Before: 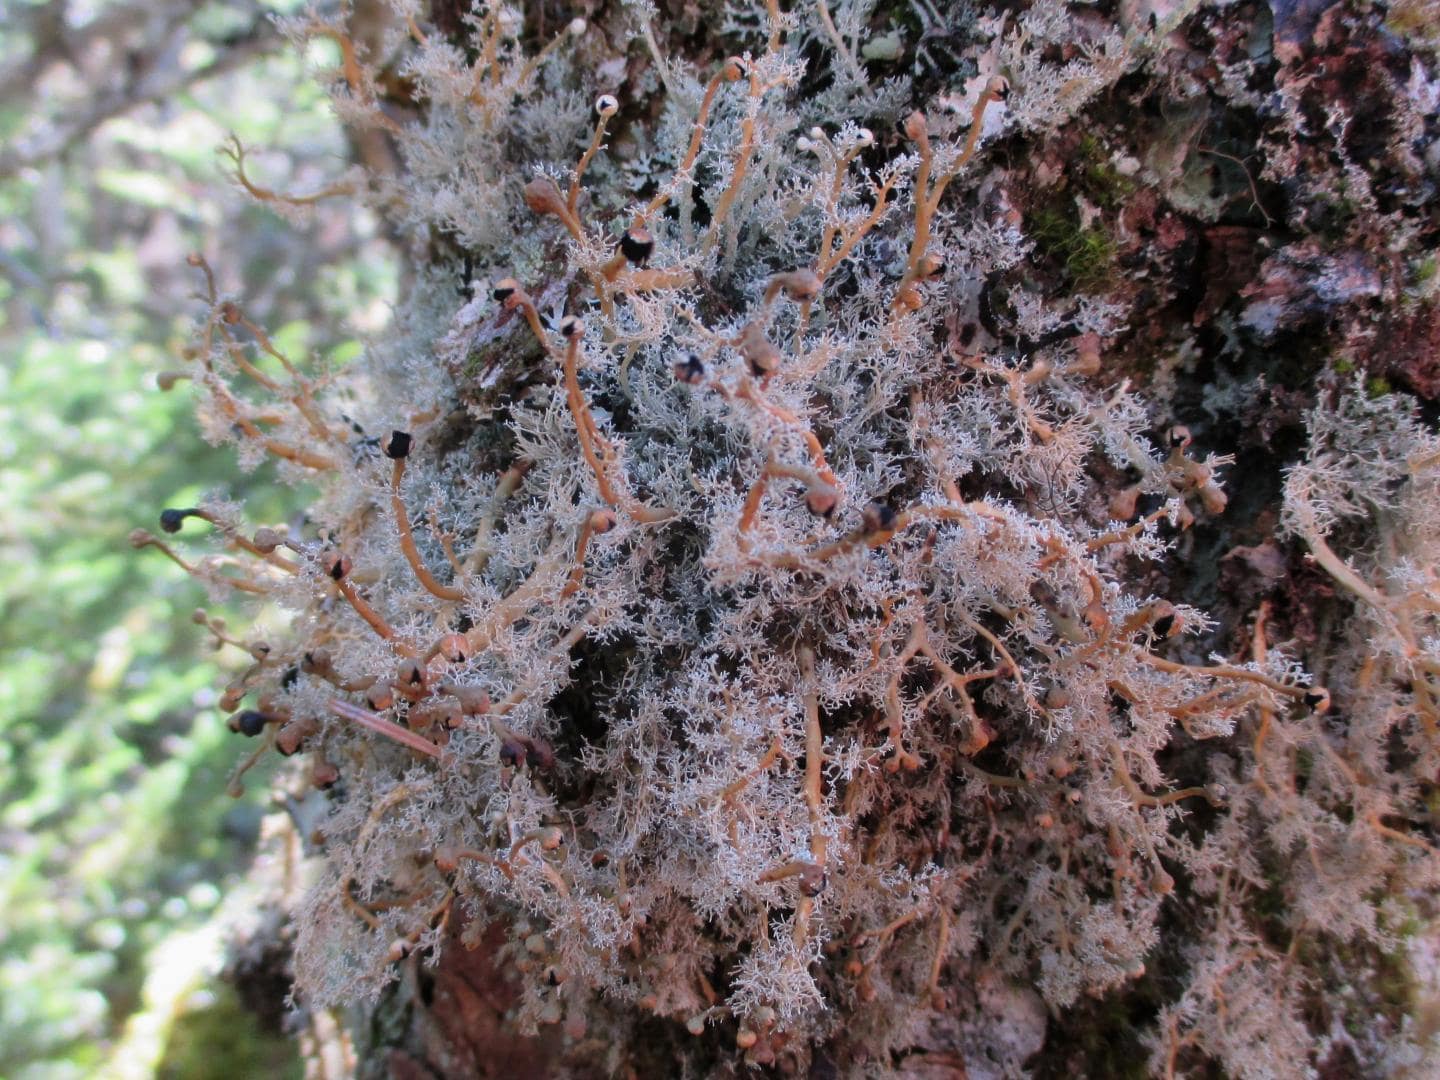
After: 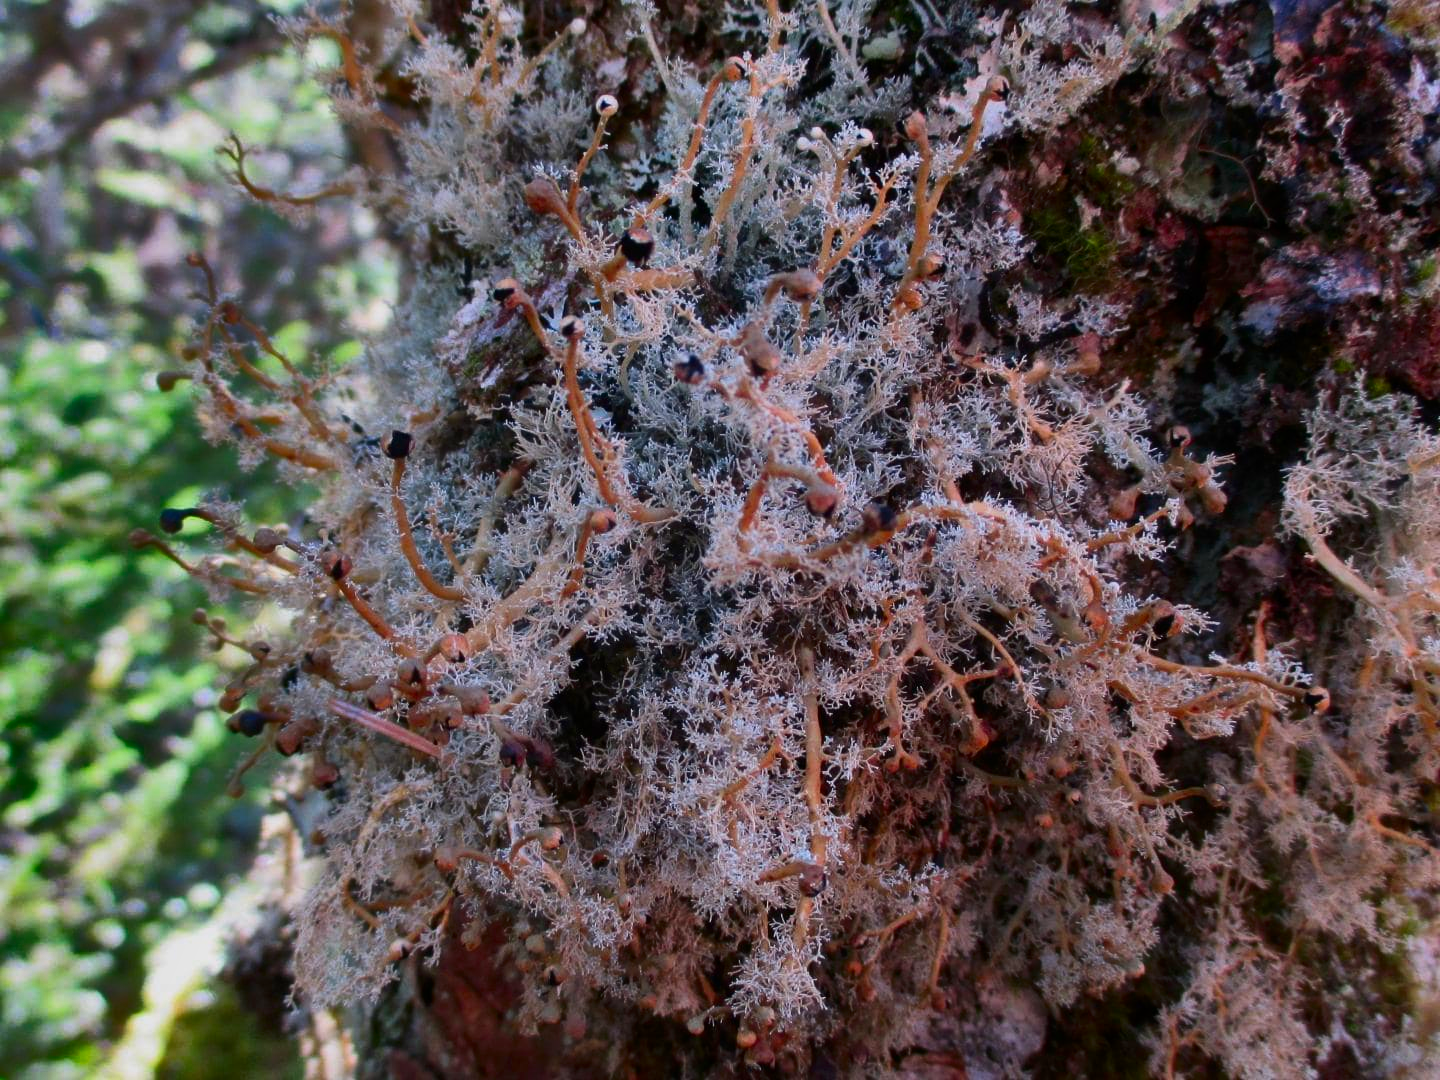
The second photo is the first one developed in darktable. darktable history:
shadows and highlights: radius 99.7, shadows -31.23, white point adjustment -7.54, highlights -69.12, compress 36.14%, highlights color adjustment 76.14%, soften with gaussian
contrast brightness saturation: contrast 0.2, brightness -0.02, saturation 0.28
exposure: exposure -0.032 EV
sharpen: radius 0, amount 1.277, threshold 0
